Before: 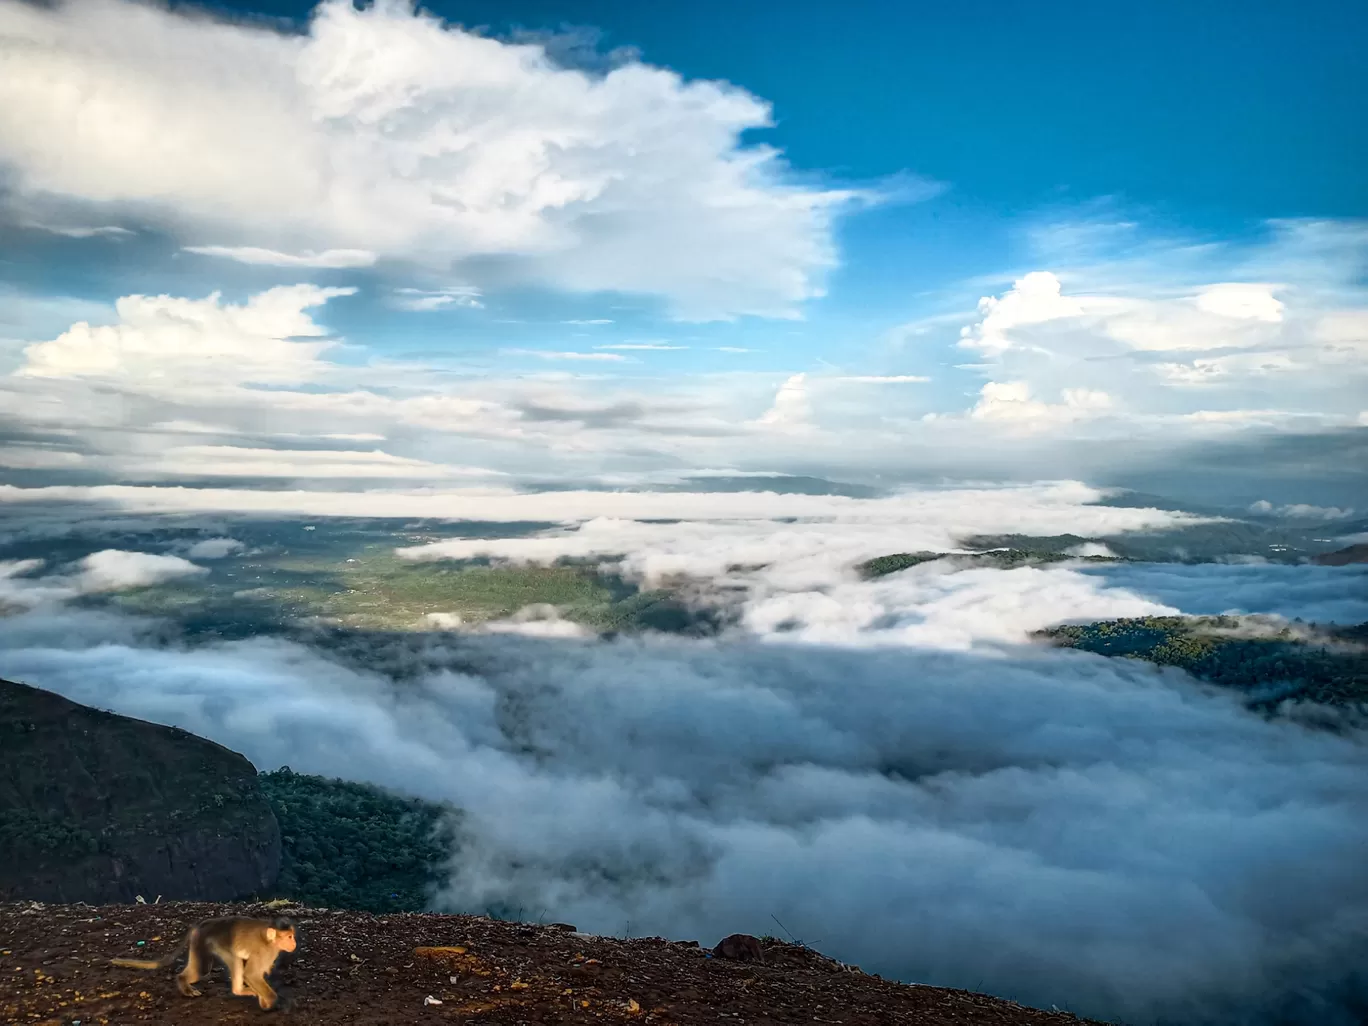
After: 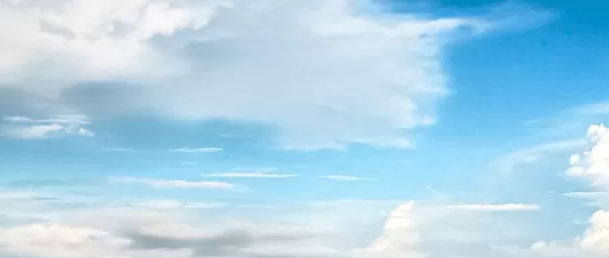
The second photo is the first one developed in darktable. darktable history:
crop: left 28.616%, top 16.814%, right 26.848%, bottom 57.972%
